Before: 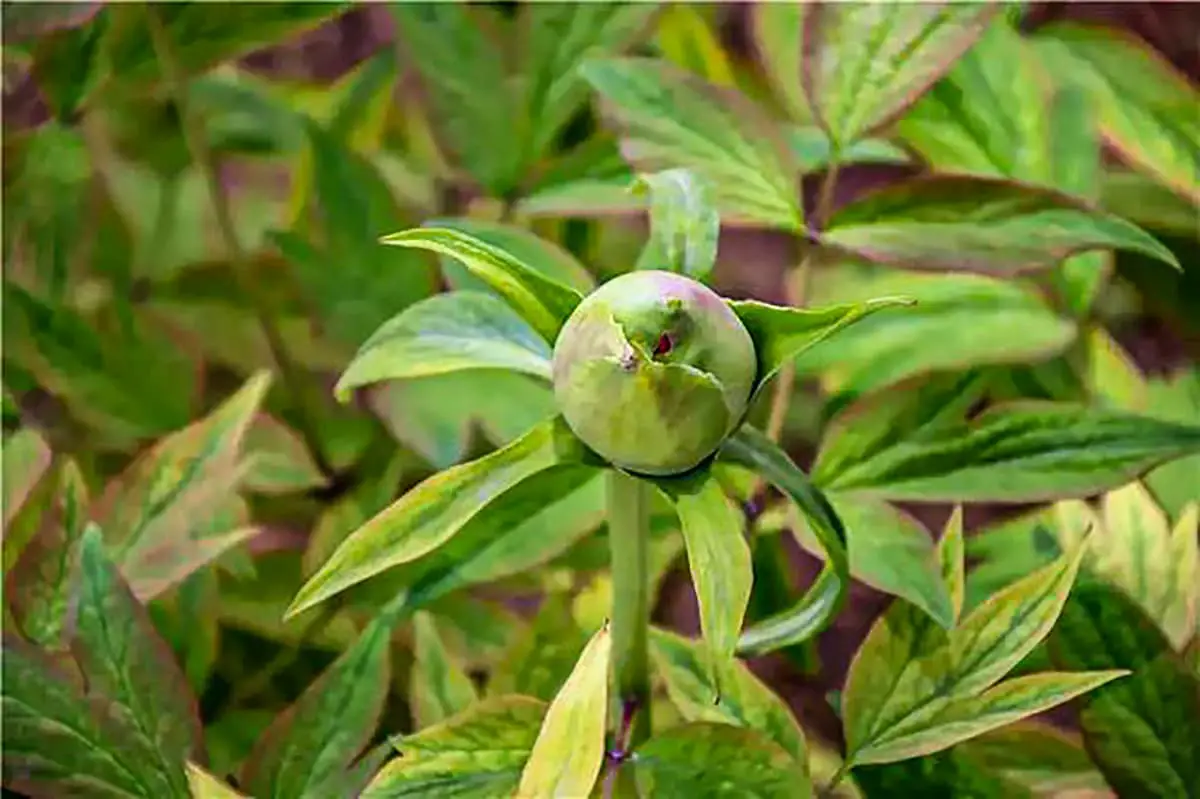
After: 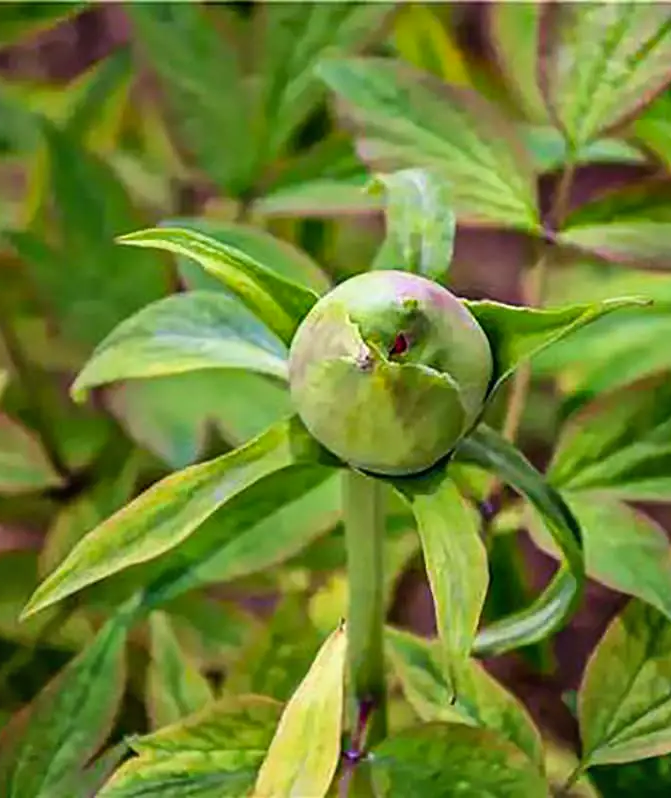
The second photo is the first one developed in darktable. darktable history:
crop: left 22.081%, right 21.986%, bottom 0.011%
shadows and highlights: soften with gaussian
